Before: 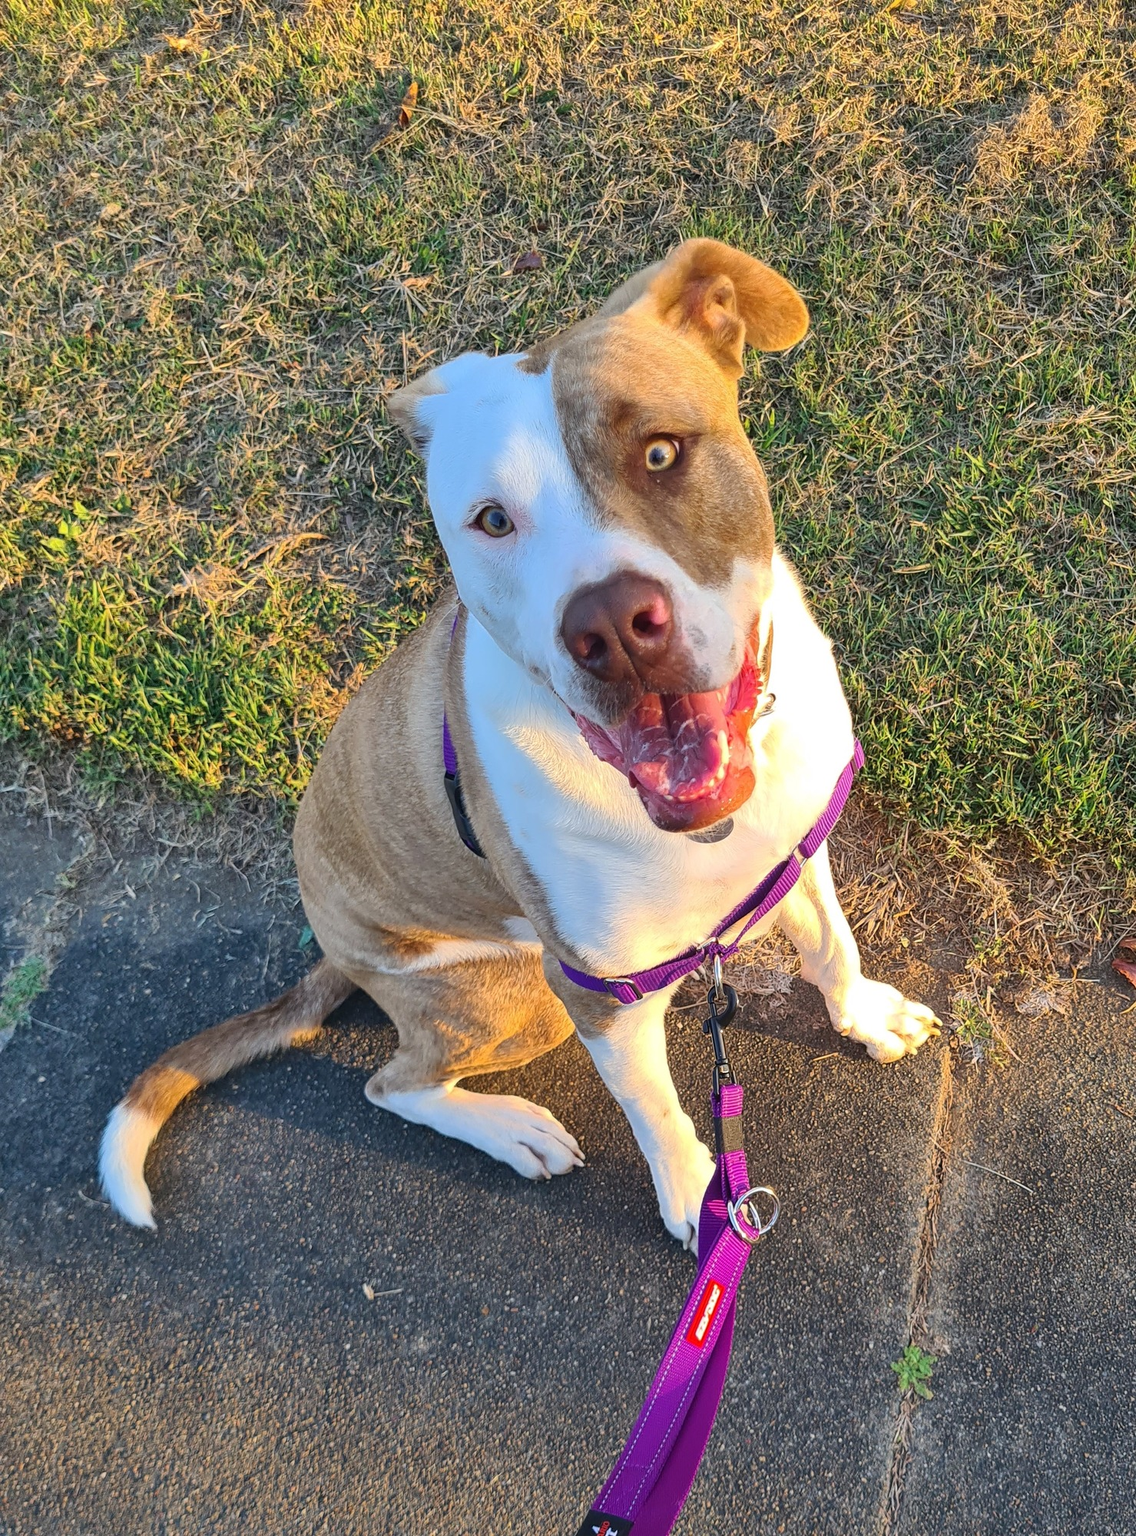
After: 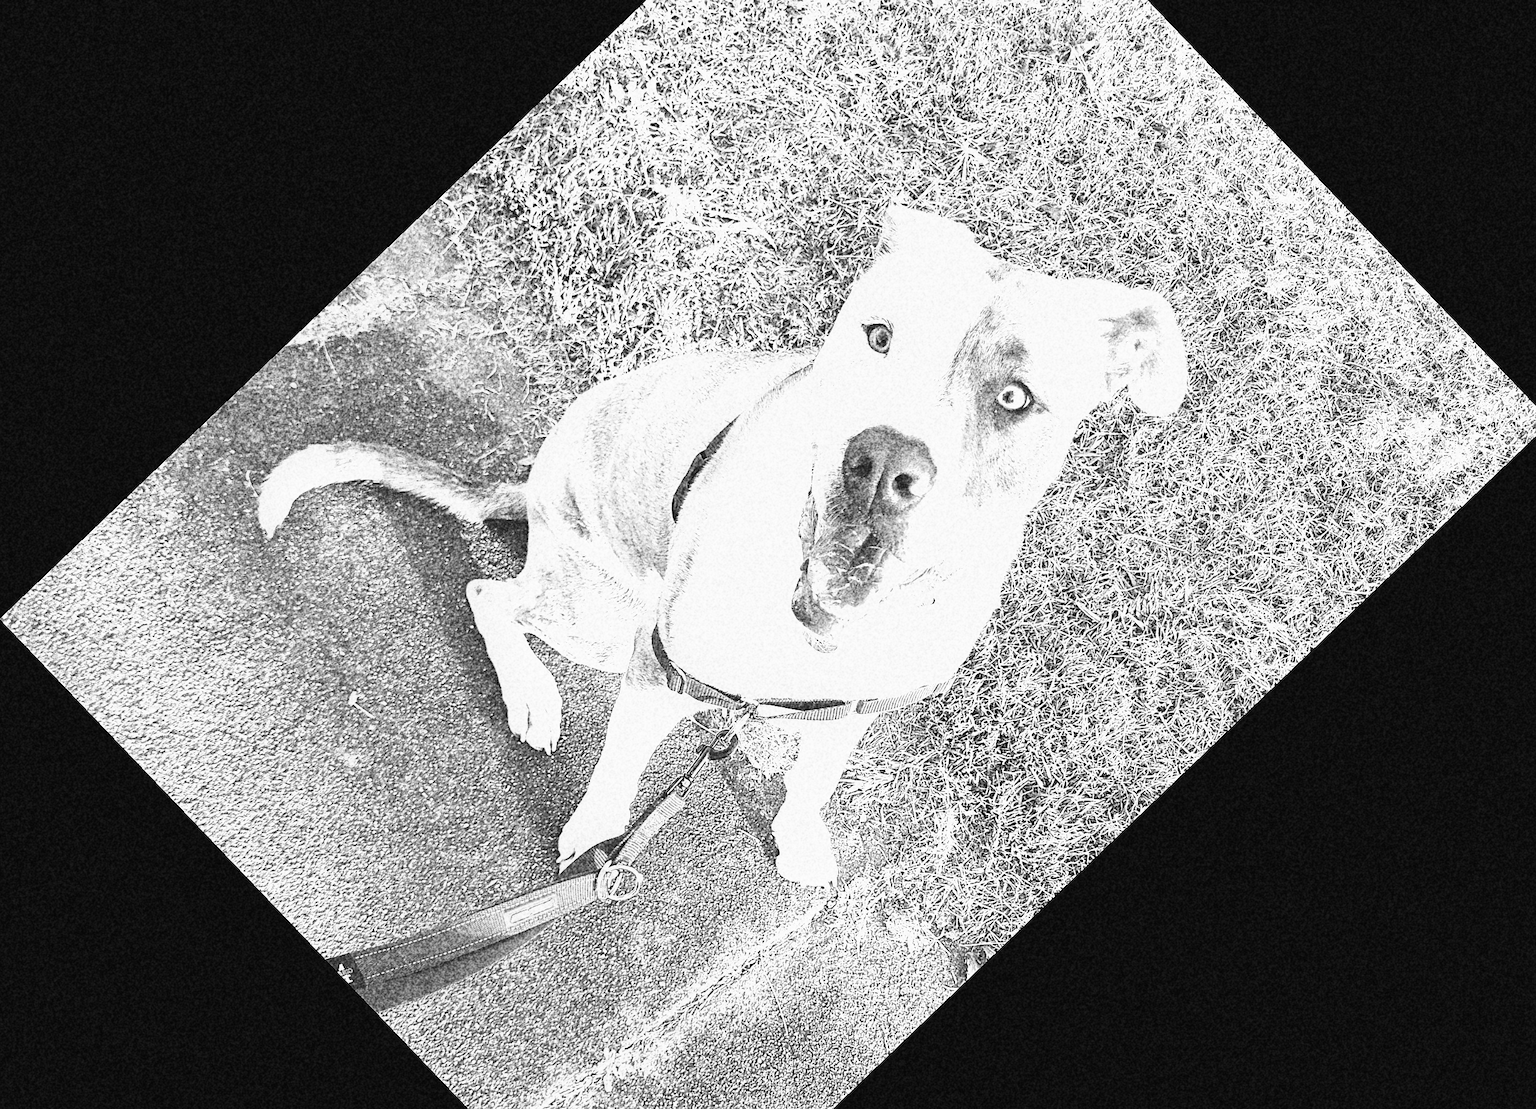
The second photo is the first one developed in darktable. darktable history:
crop and rotate: angle -46.26°, top 16.234%, right 0.912%, bottom 11.704%
grain: coarseness 30.02 ISO, strength 100%
exposure: black level correction 0.001, exposure 2.607 EV, compensate exposure bias true, compensate highlight preservation false
rgb curve: curves: ch0 [(0, 0.186) (0.314, 0.284) (0.576, 0.466) (0.805, 0.691) (0.936, 0.886)]; ch1 [(0, 0.186) (0.314, 0.284) (0.581, 0.534) (0.771, 0.746) (0.936, 0.958)]; ch2 [(0, 0.216) (0.275, 0.39) (1, 1)], mode RGB, independent channels, compensate middle gray true, preserve colors none
monochrome: a 32, b 64, size 2.3
filmic rgb: black relative exposure -3.92 EV, white relative exposure 3.14 EV, hardness 2.87
sharpen: on, module defaults
